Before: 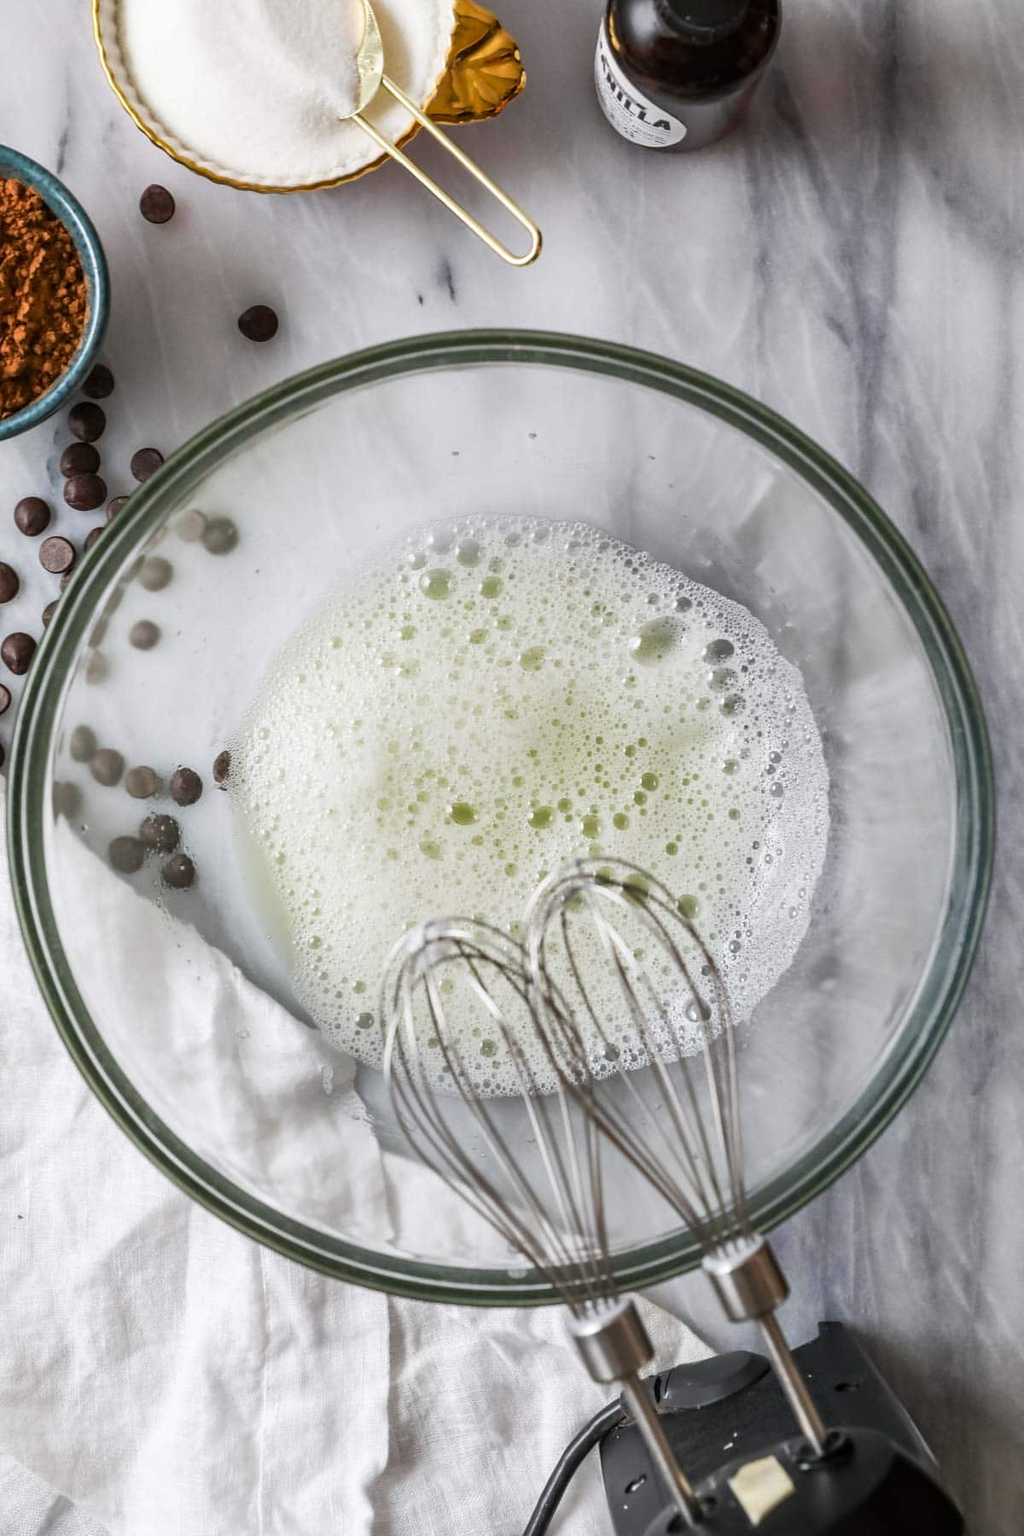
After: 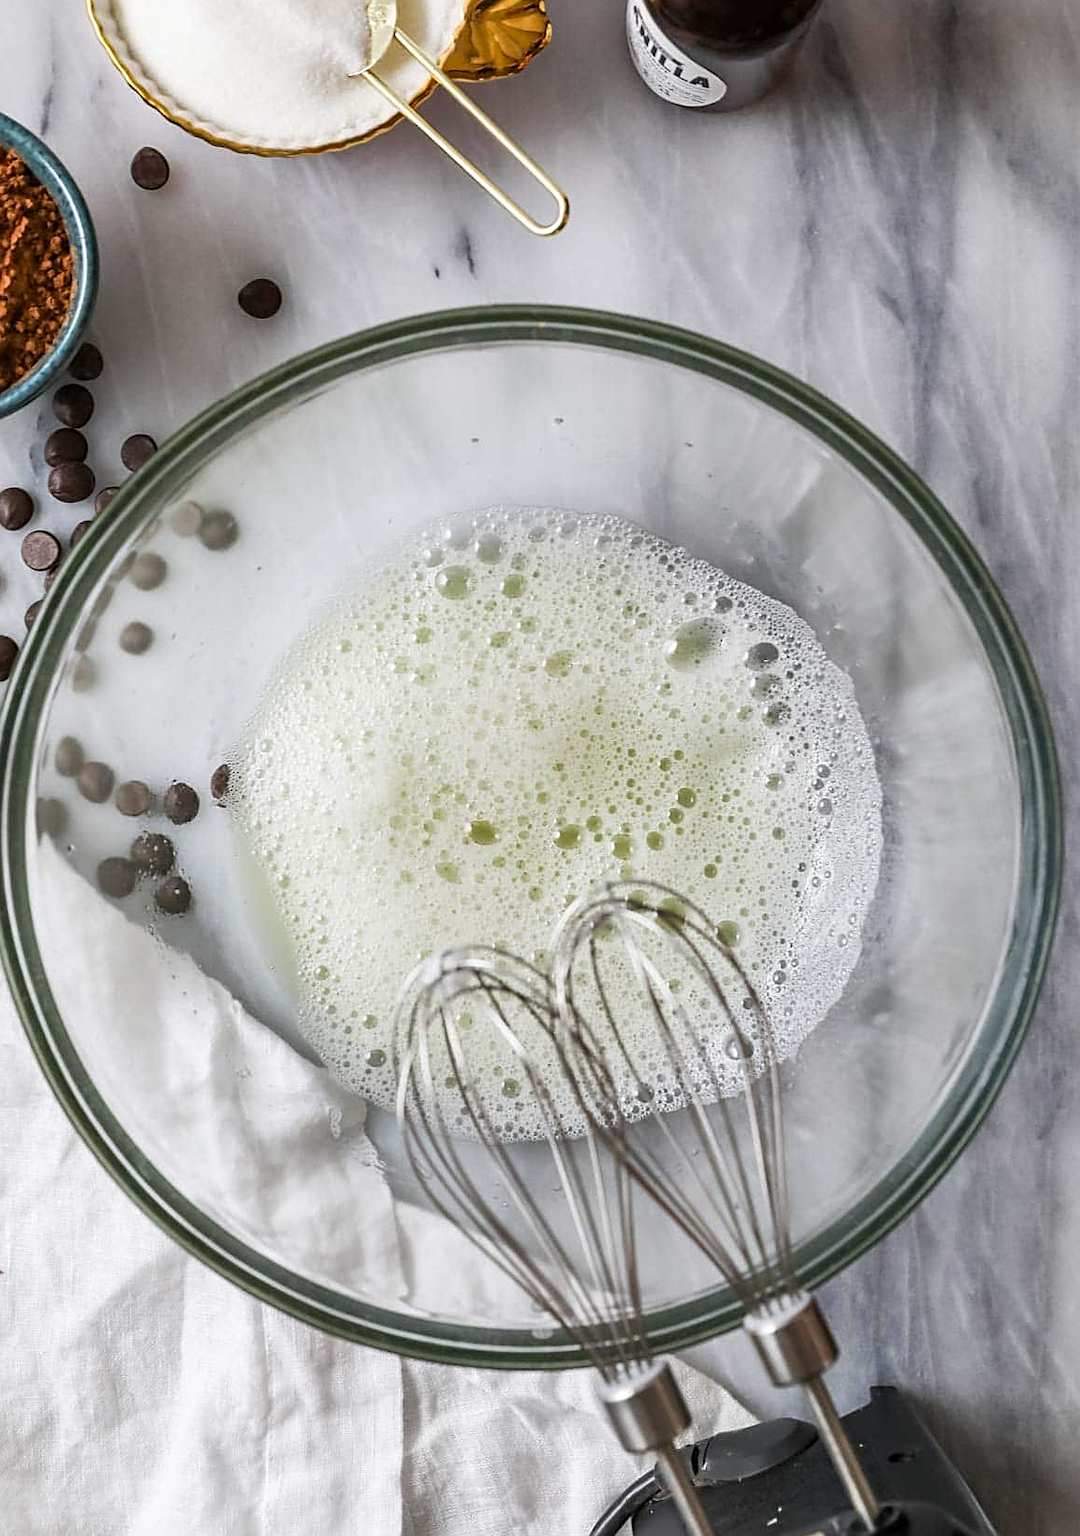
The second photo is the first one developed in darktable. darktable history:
crop: left 1.964%, top 3.251%, right 1.122%, bottom 4.933%
sharpen: on, module defaults
